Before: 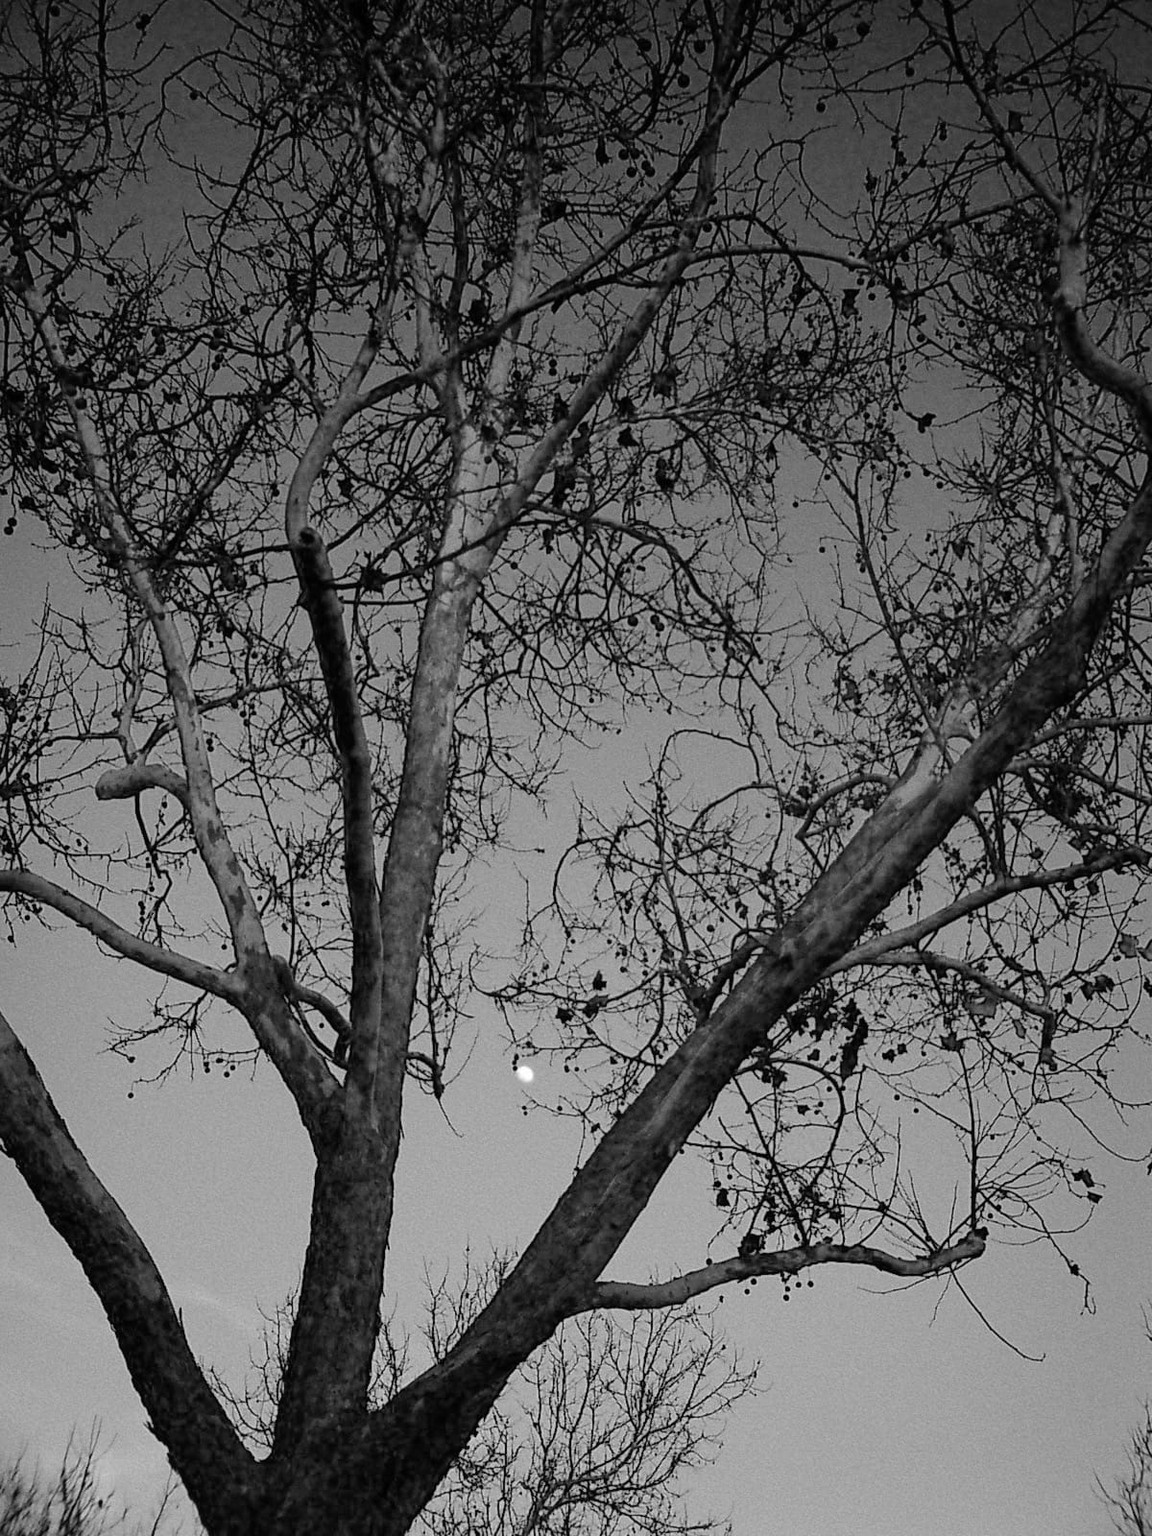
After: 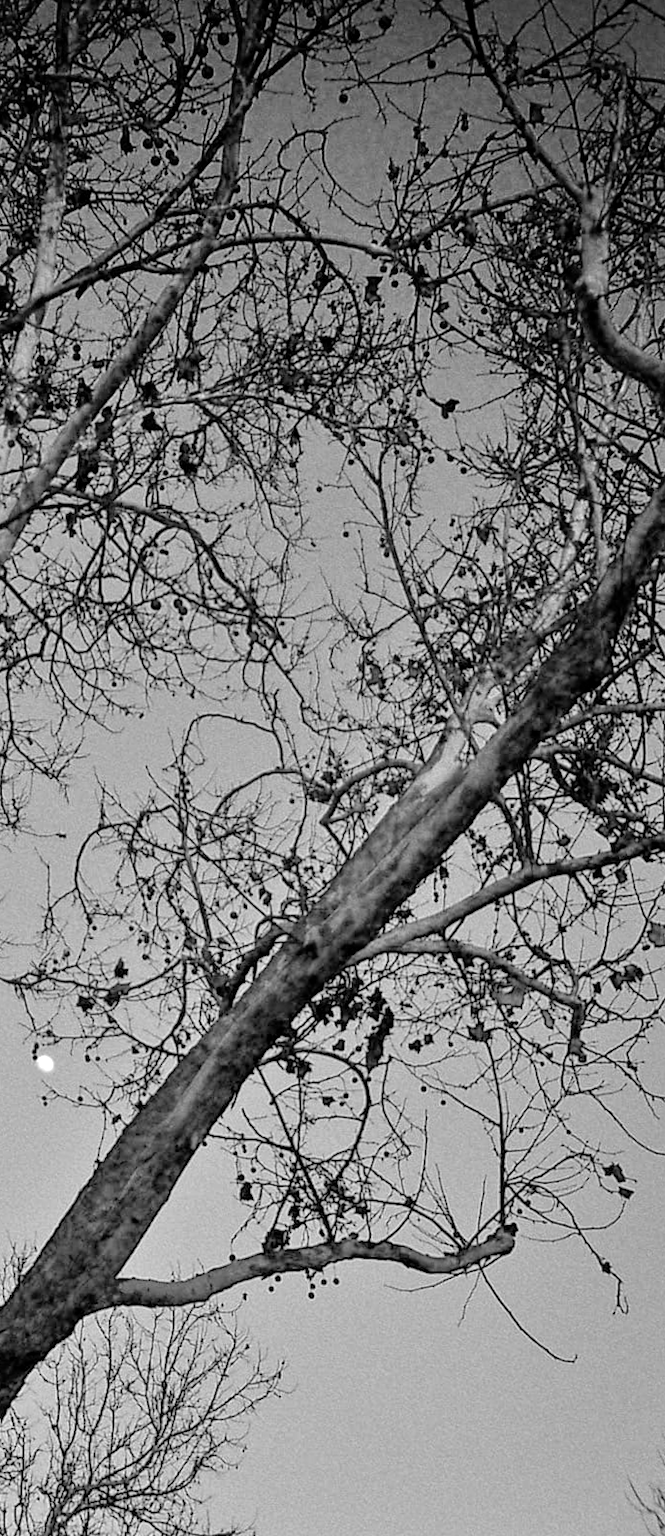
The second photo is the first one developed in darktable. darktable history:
tone equalizer: -7 EV 0.15 EV, -6 EV 0.6 EV, -5 EV 1.15 EV, -4 EV 1.33 EV, -3 EV 1.15 EV, -2 EV 0.6 EV, -1 EV 0.15 EV, mask exposure compensation -0.5 EV
color balance rgb: linear chroma grading › global chroma 10%, perceptual saturation grading › global saturation 5%, perceptual brilliance grading › global brilliance 4%, global vibrance 7%, saturation formula JzAzBz (2021)
rotate and perspective: rotation 0.226°, lens shift (vertical) -0.042, crop left 0.023, crop right 0.982, crop top 0.006, crop bottom 0.994
local contrast: highlights 100%, shadows 100%, detail 120%, midtone range 0.2
crop: left 41.402%
